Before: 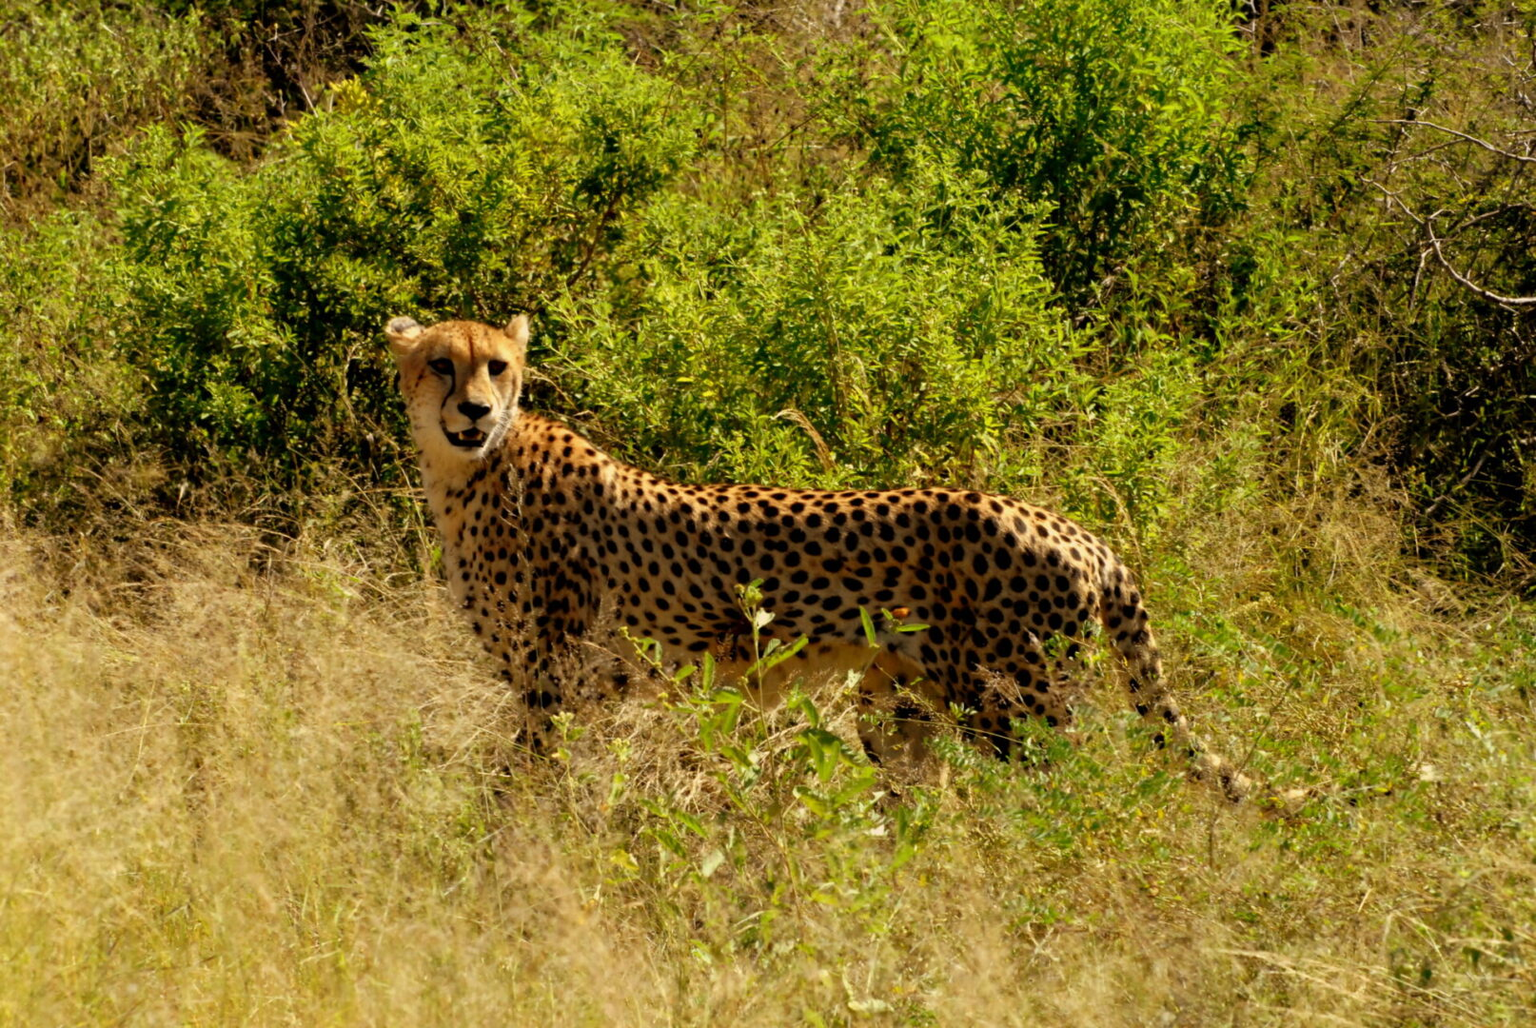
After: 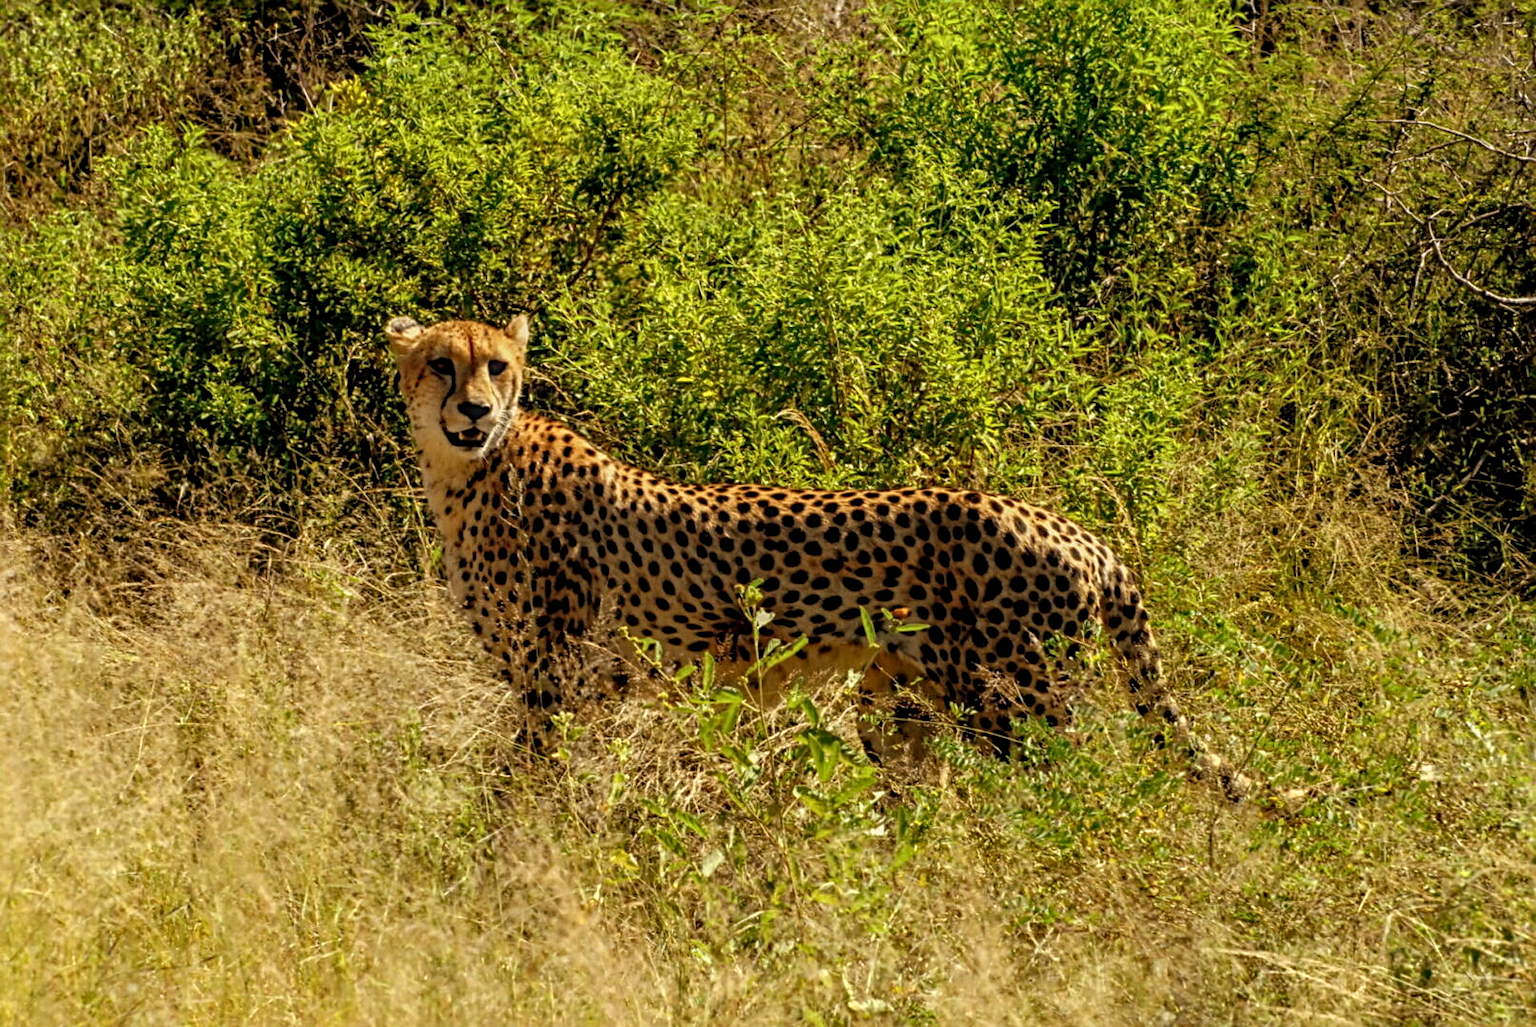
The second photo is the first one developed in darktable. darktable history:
sharpen: radius 3.119
tone equalizer: on, module defaults
local contrast: highlights 0%, shadows 0%, detail 133%
